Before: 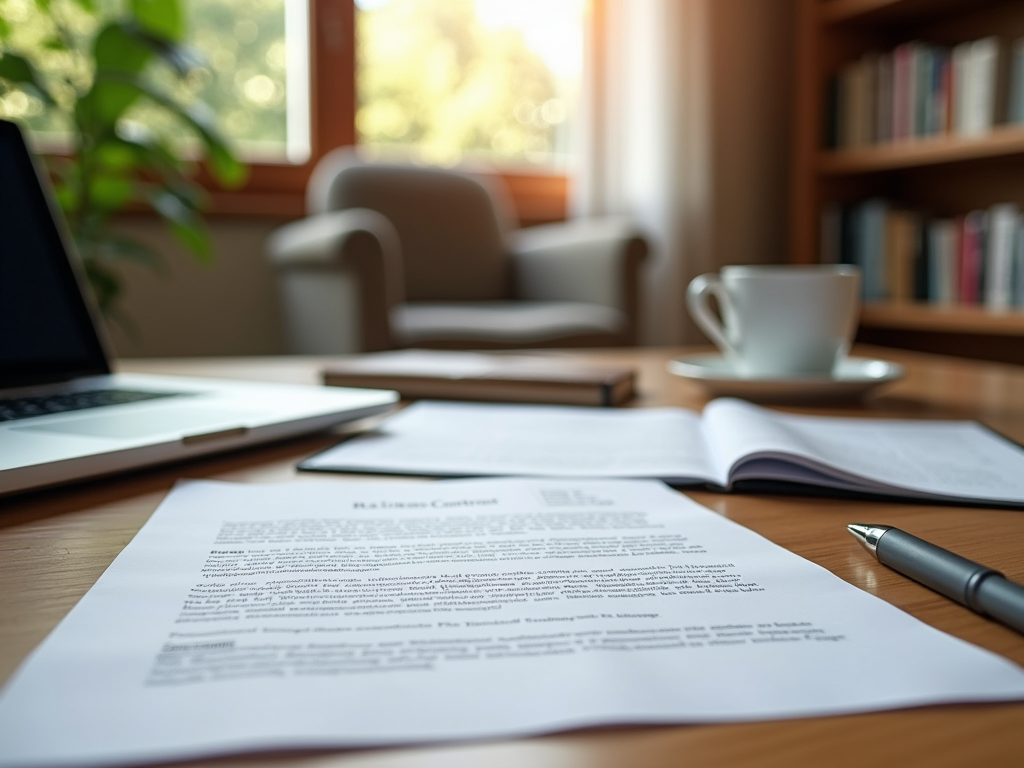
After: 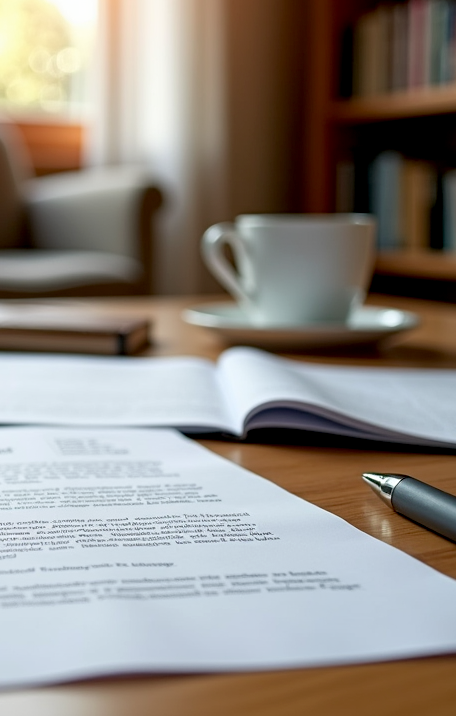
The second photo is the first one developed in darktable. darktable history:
exposure: black level correction 0.01, exposure 0.015 EV, compensate highlight preservation false
crop: left 47.423%, top 6.655%, right 7.972%
